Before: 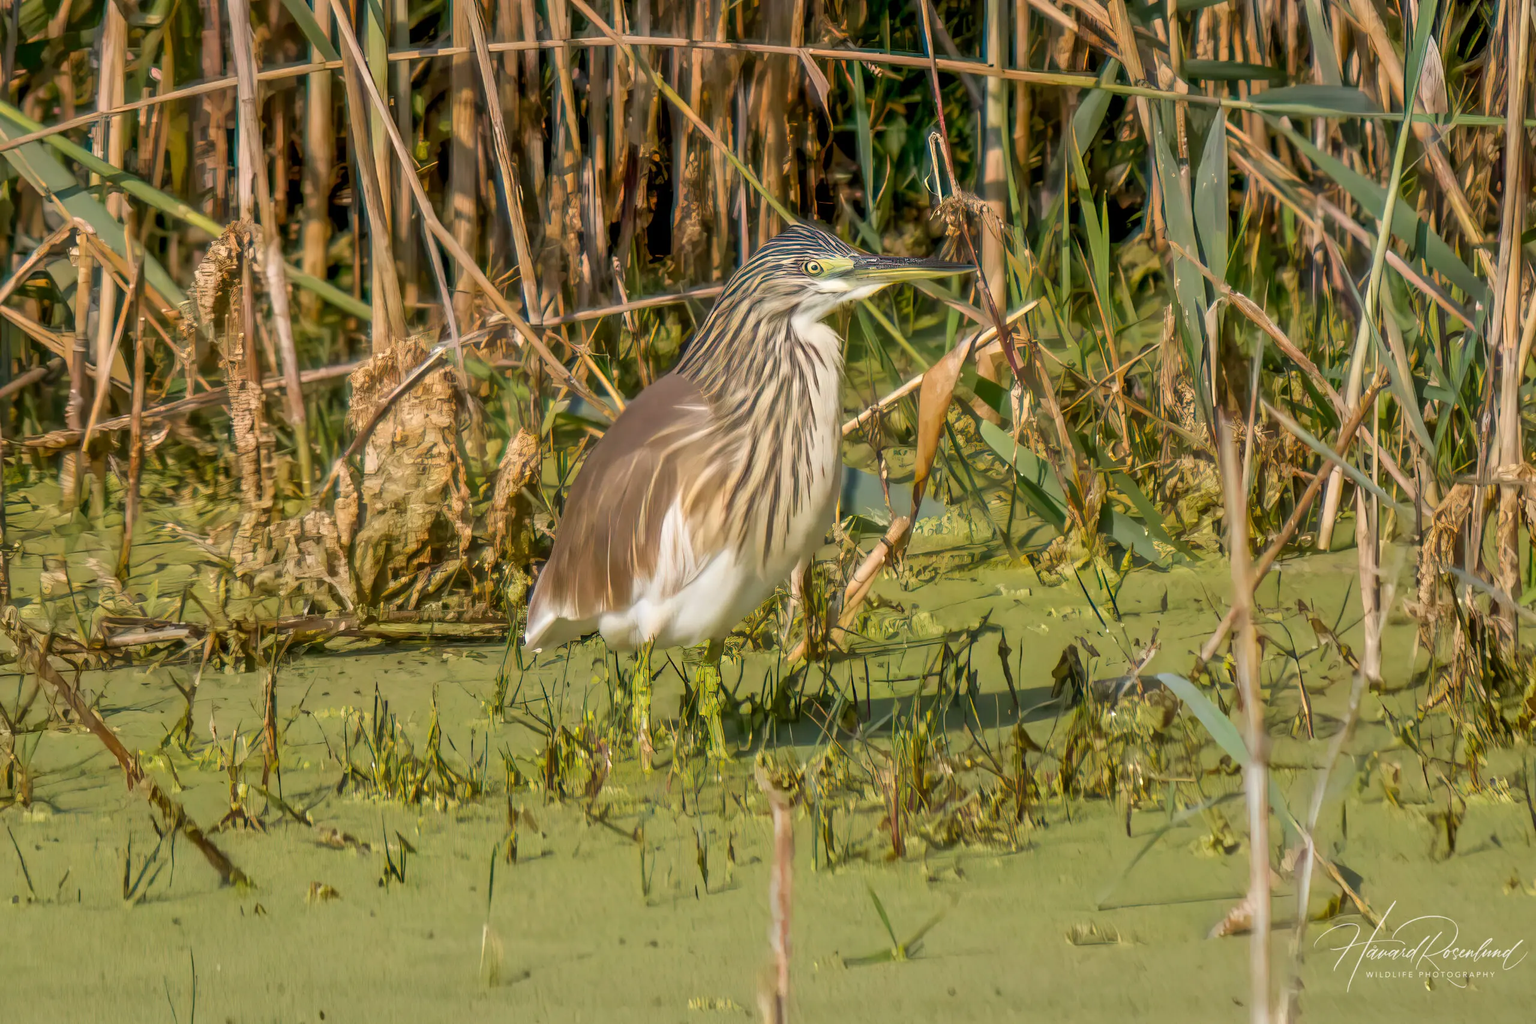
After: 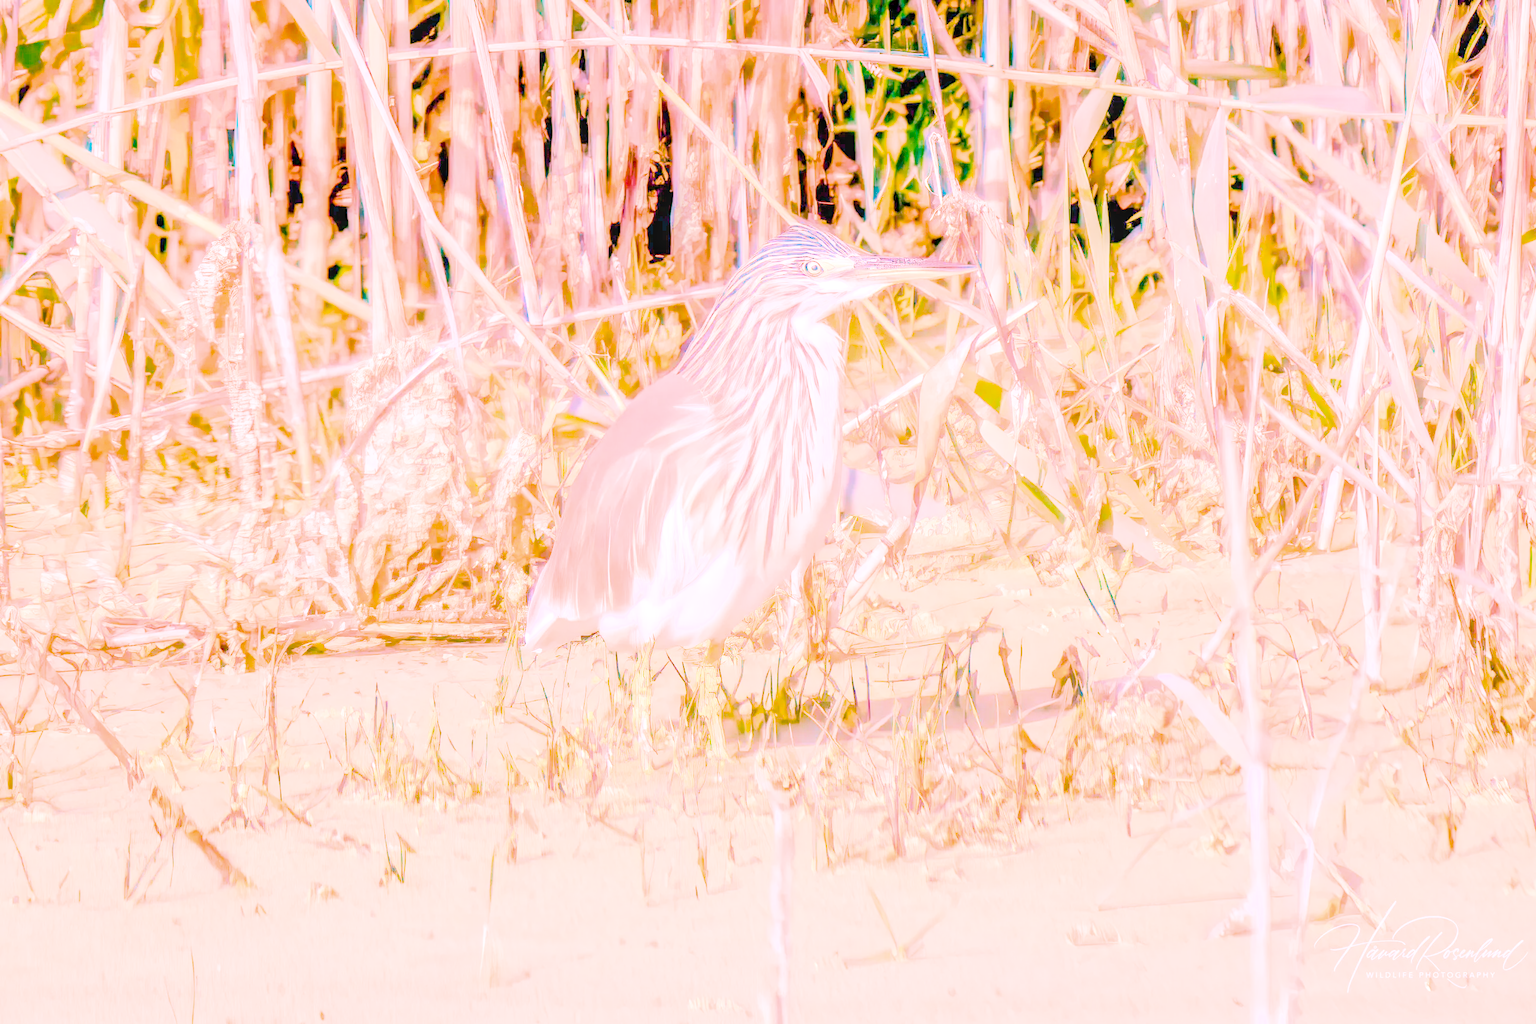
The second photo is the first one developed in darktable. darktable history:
local contrast: on, module defaults
color balance rgb: perceptual saturation grading › global saturation 30%, global vibrance 20%
exposure: black level correction 0, exposure 1.5 EV, compensate exposure bias true, compensate highlight preservation false
filmic rgb: black relative exposure -5 EV, hardness 2.88, contrast 1.3
highlight reconstruction: on, module defaults
white balance: red 1.932, blue 1.486, emerald 1
